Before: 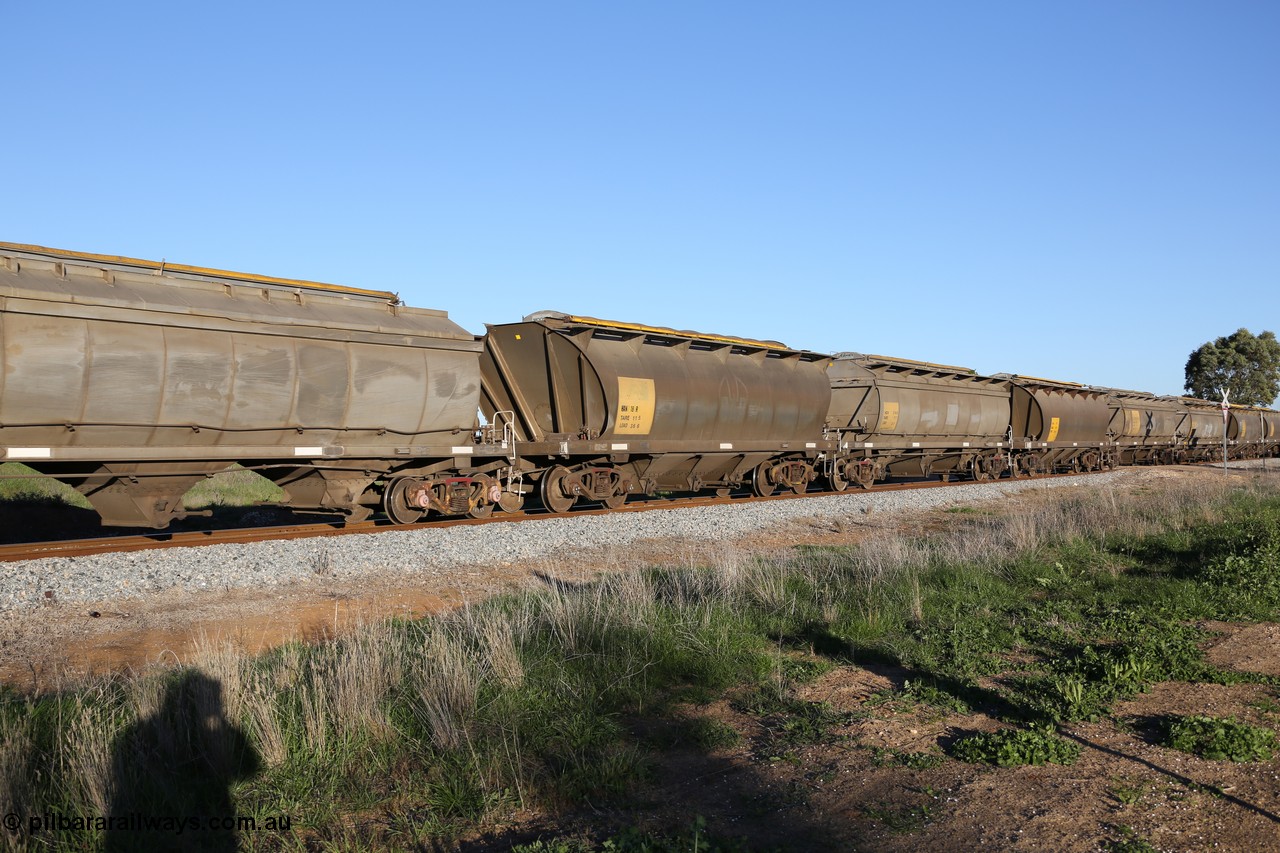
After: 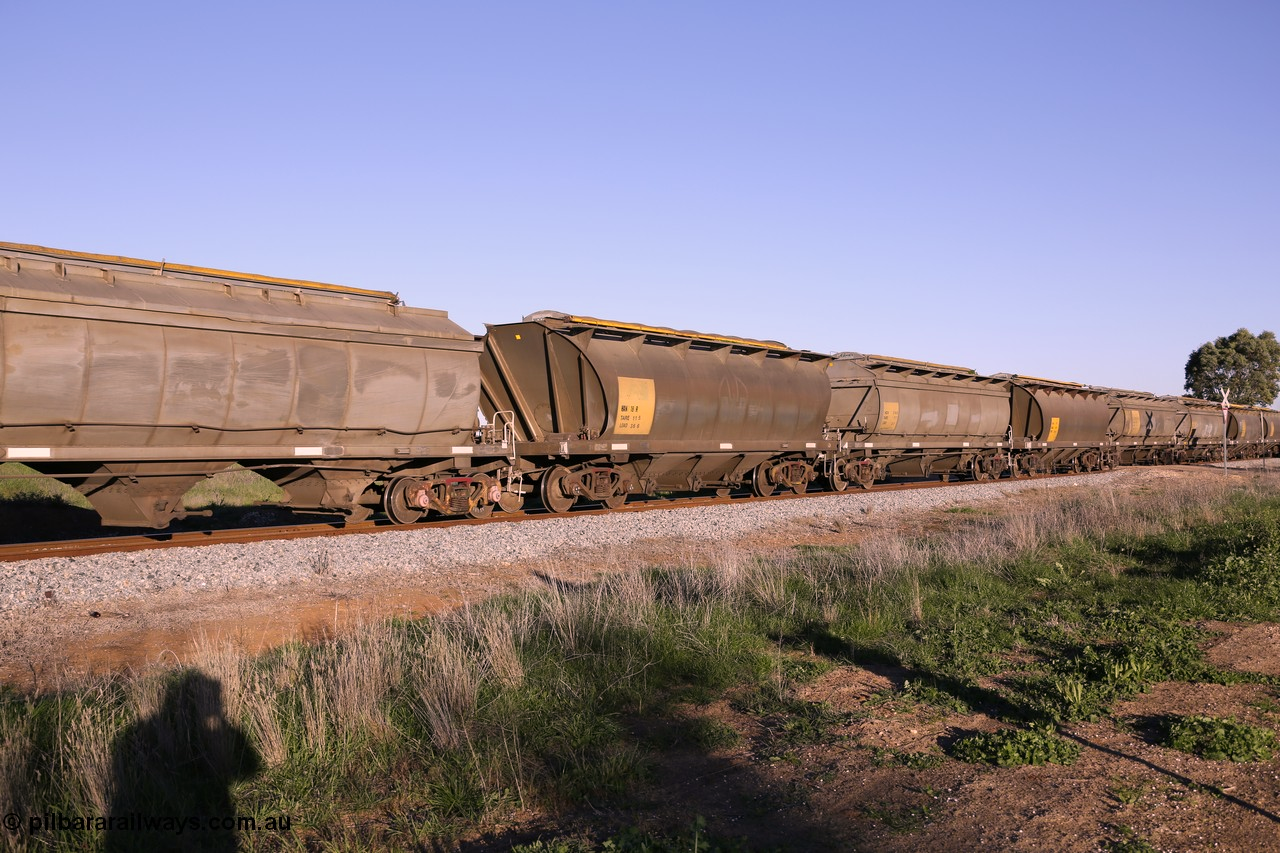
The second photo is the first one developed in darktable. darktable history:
color correction: highlights a* 14.5, highlights b* 4.67
